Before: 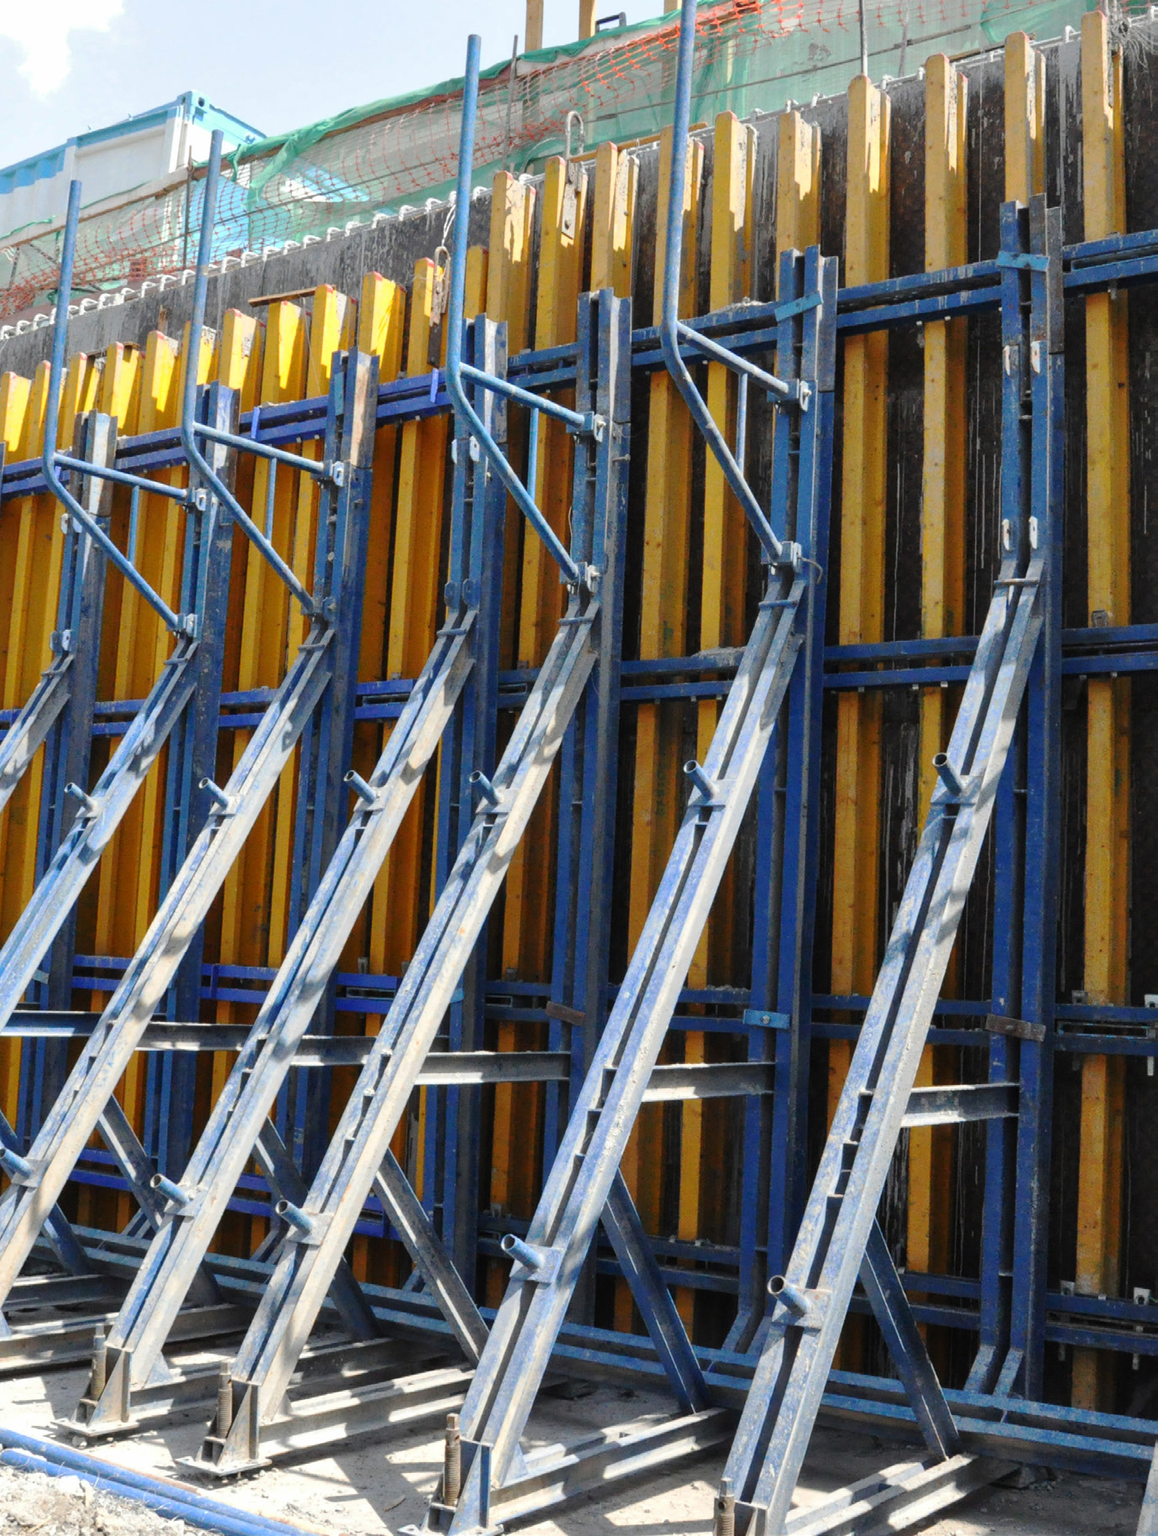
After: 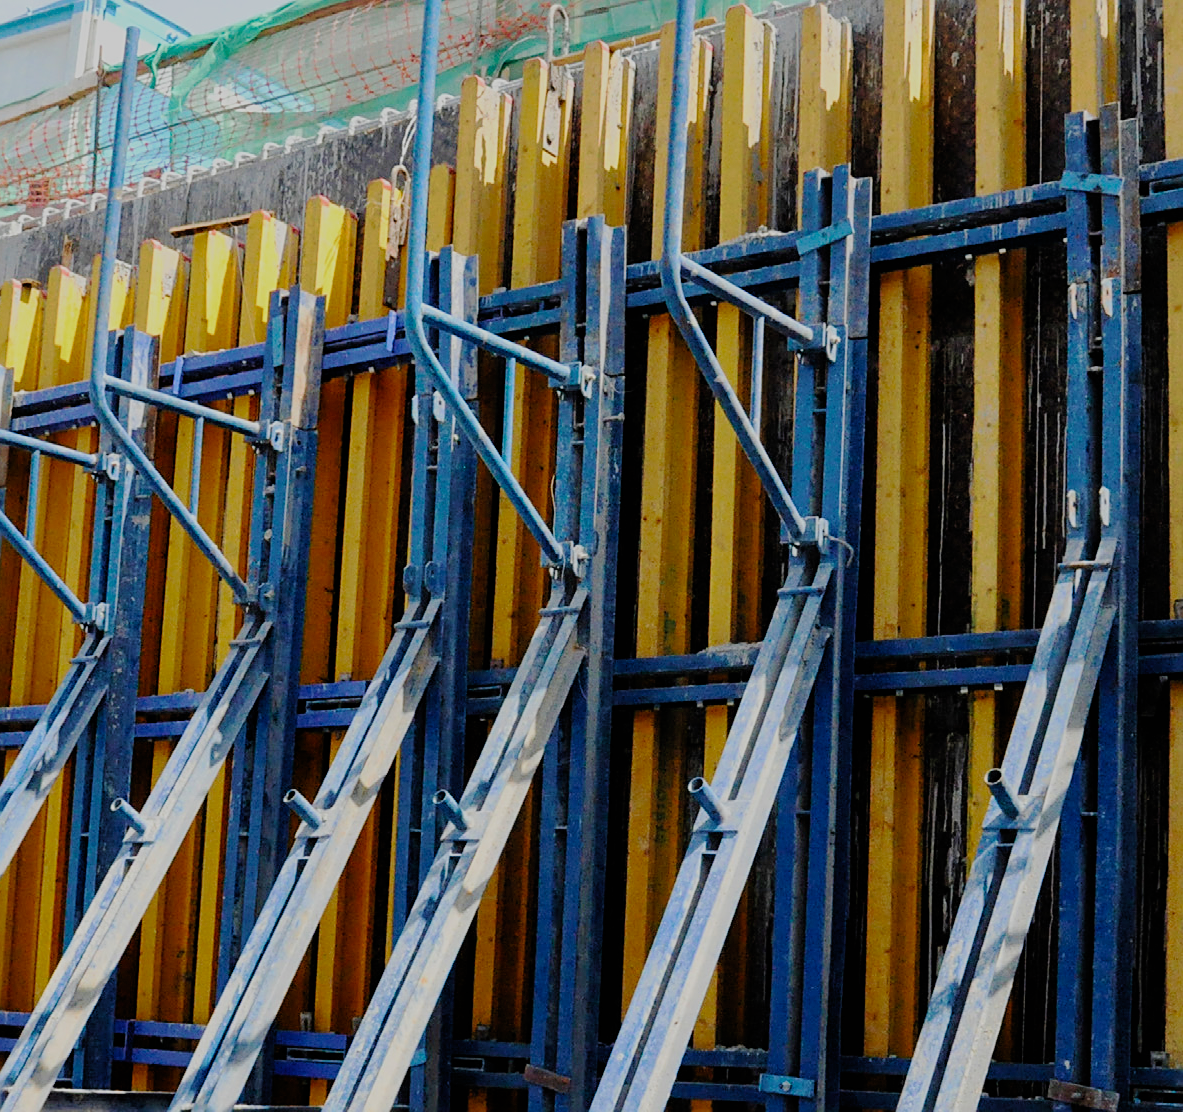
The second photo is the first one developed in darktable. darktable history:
velvia: strength 56.41%
crop and rotate: left 9.276%, top 7.091%, right 4.869%, bottom 32.101%
sharpen: on, module defaults
filmic rgb: black relative exposure -6.09 EV, white relative exposure 6.95 EV, threshold 5.96 EV, hardness 2.27, preserve chrominance no, color science v5 (2021), enable highlight reconstruction true
